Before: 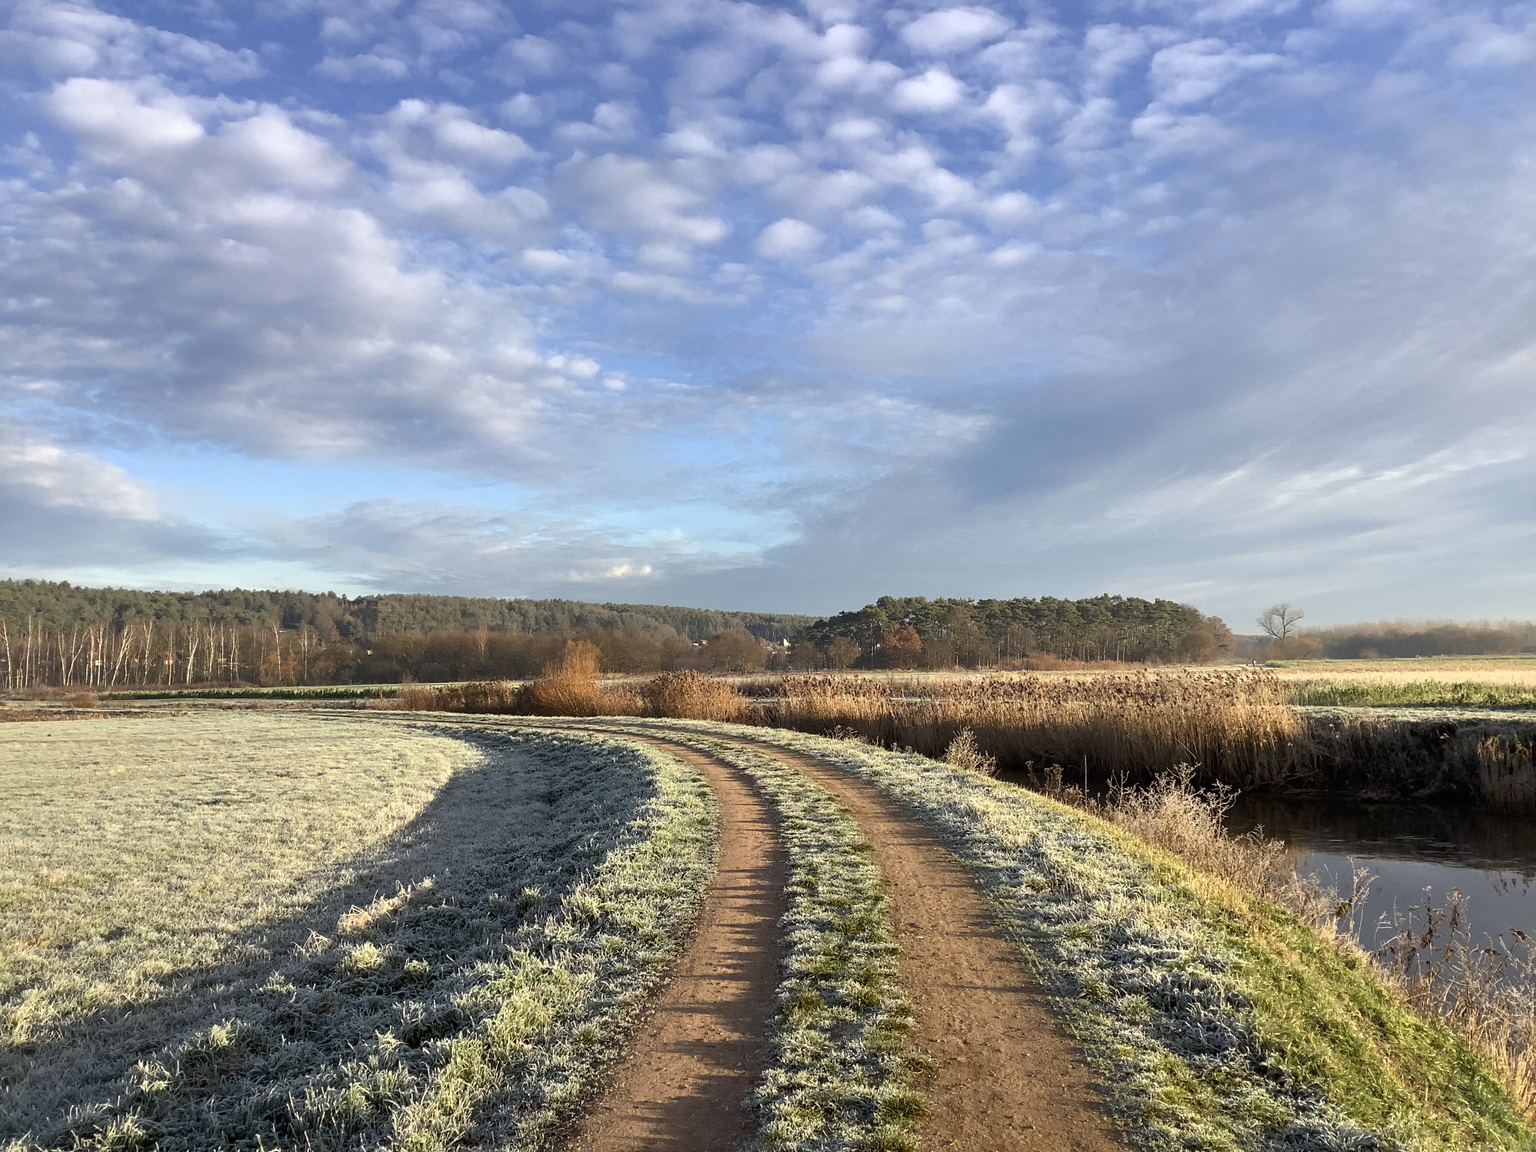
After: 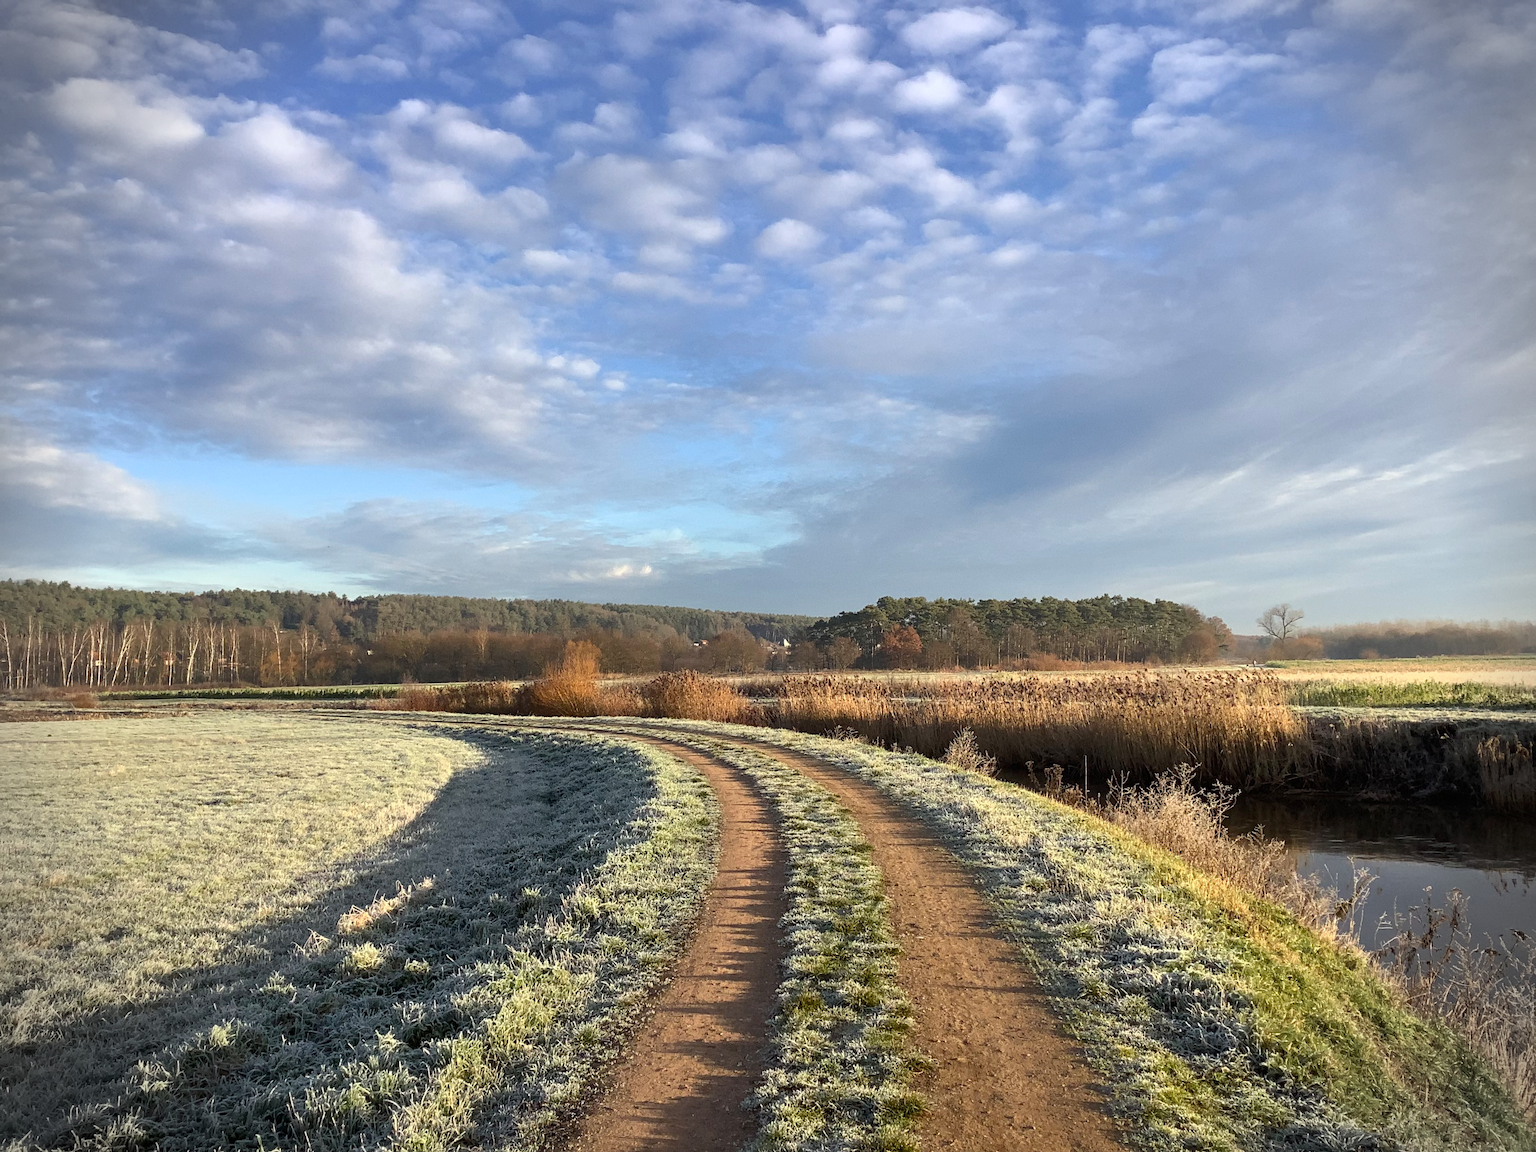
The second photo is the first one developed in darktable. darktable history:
vignetting: fall-off start 88.23%, fall-off radius 26.01%, brightness -0.473, unbound false
